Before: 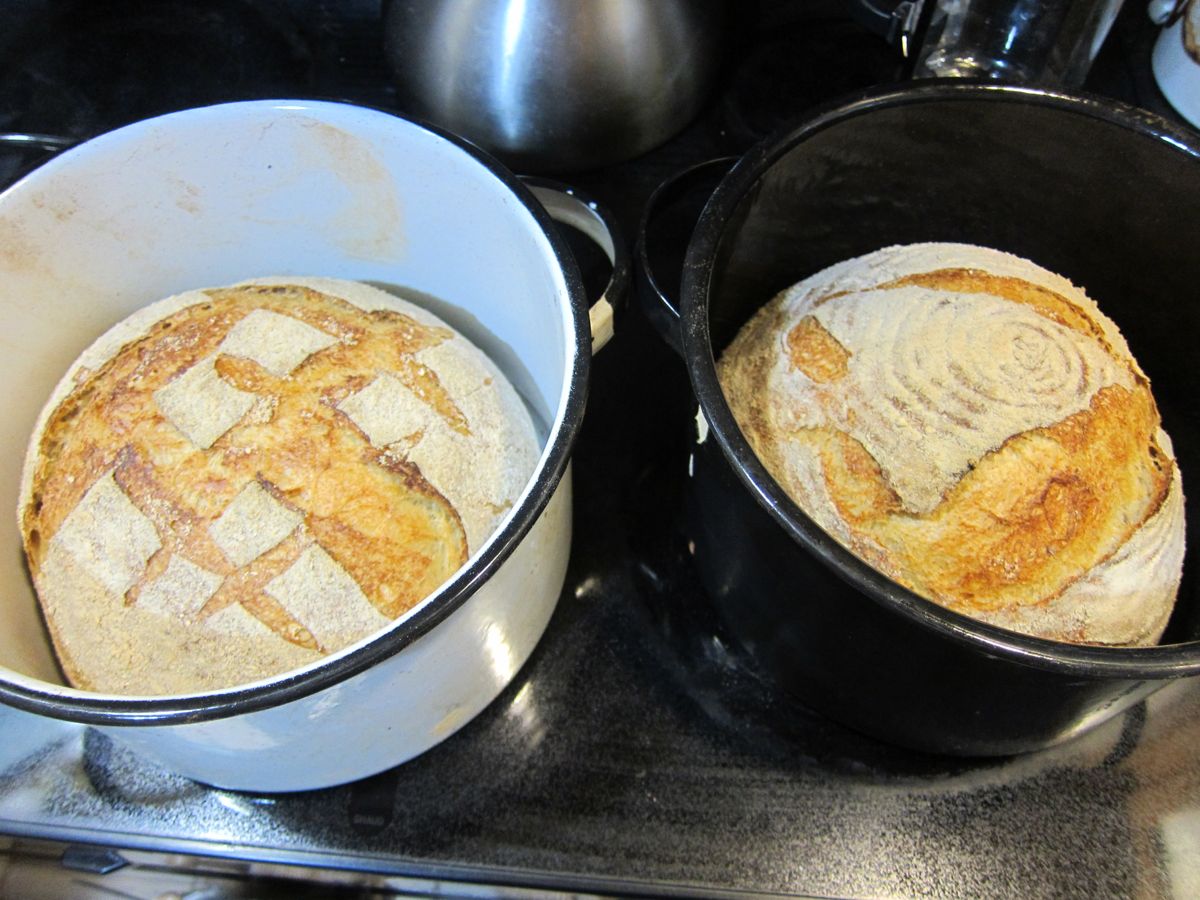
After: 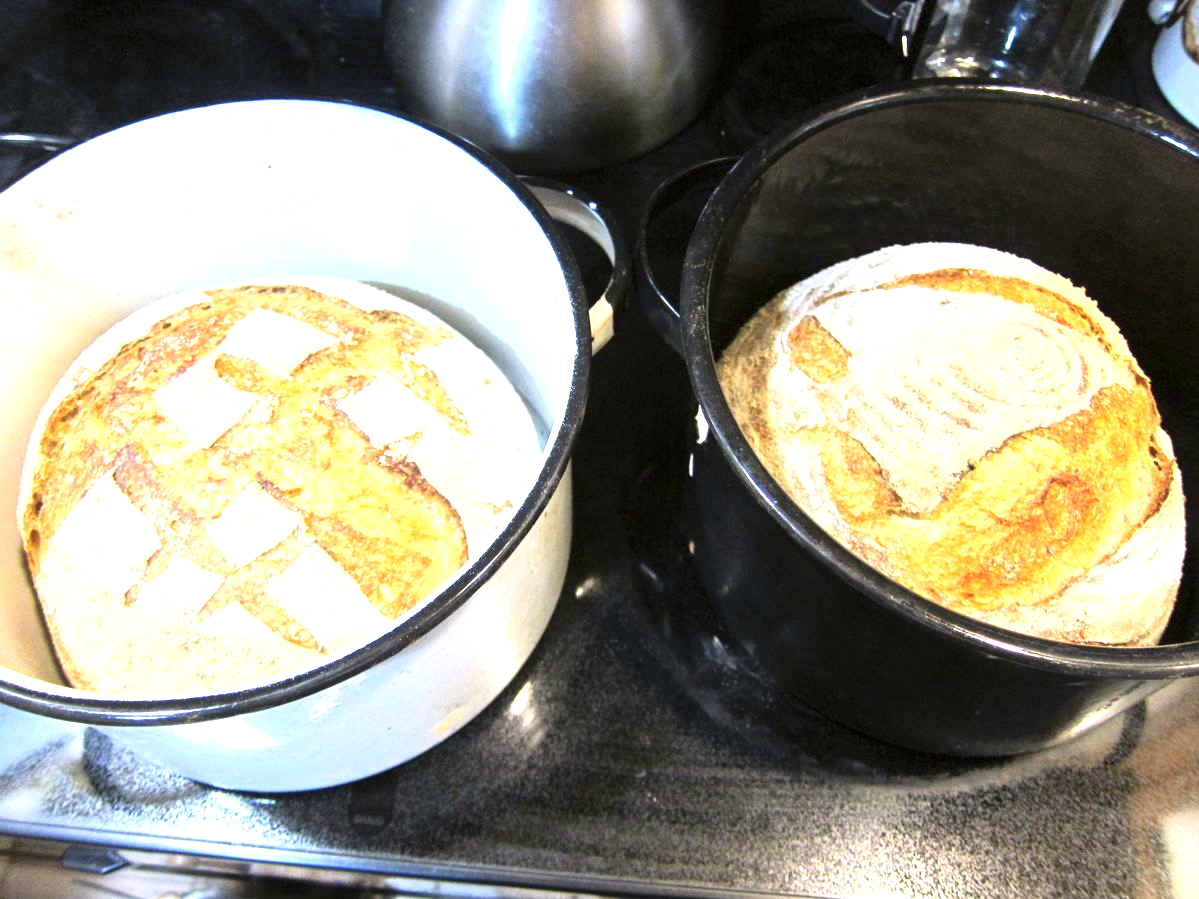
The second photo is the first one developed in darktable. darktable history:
exposure: black level correction 0, exposure 1.098 EV, compensate highlight preservation false
color correction: highlights a* 3.11, highlights b* -1.26, shadows a* -0.107, shadows b* 1.98, saturation 0.977
crop: left 0.033%
